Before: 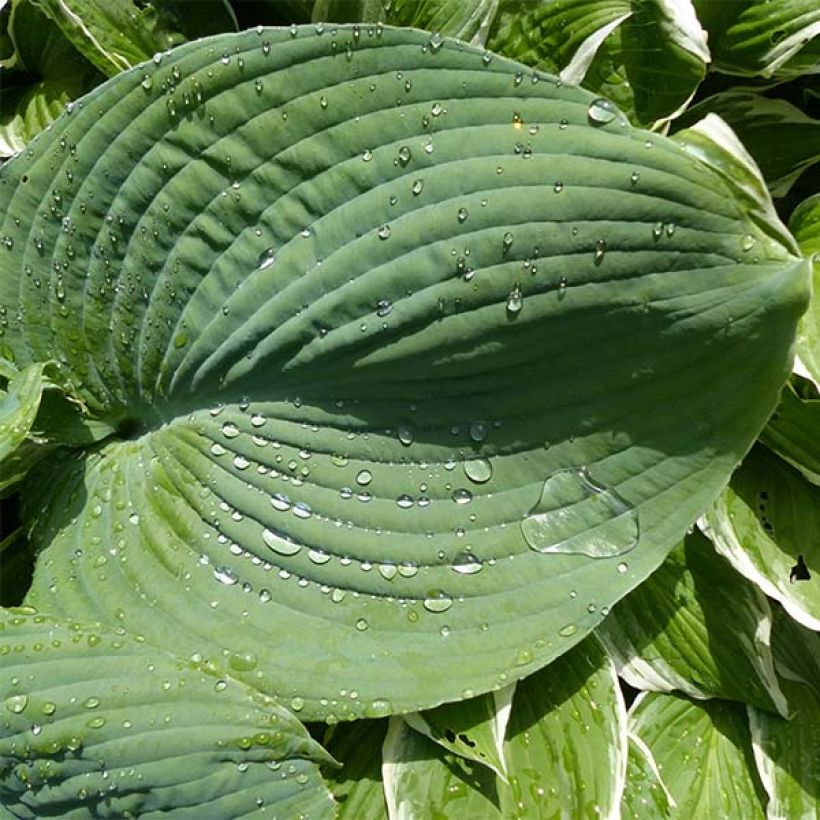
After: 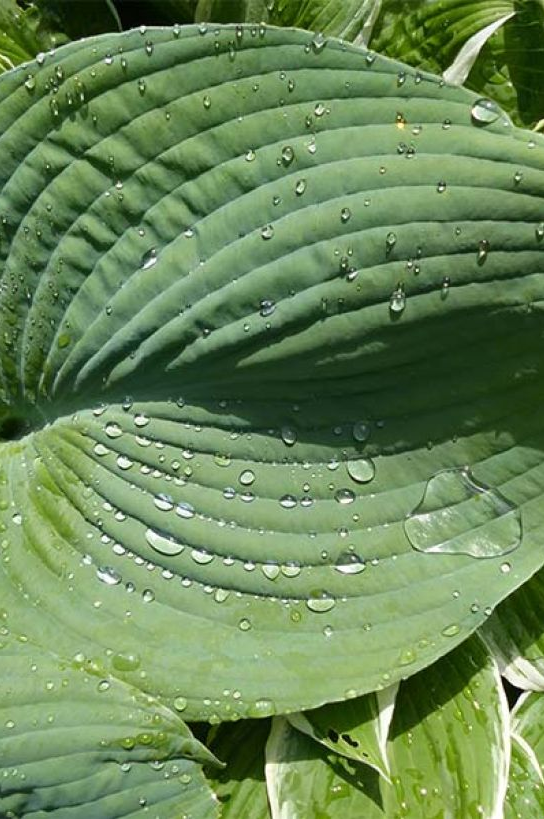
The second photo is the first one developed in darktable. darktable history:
crop and rotate: left 14.331%, right 19.275%
